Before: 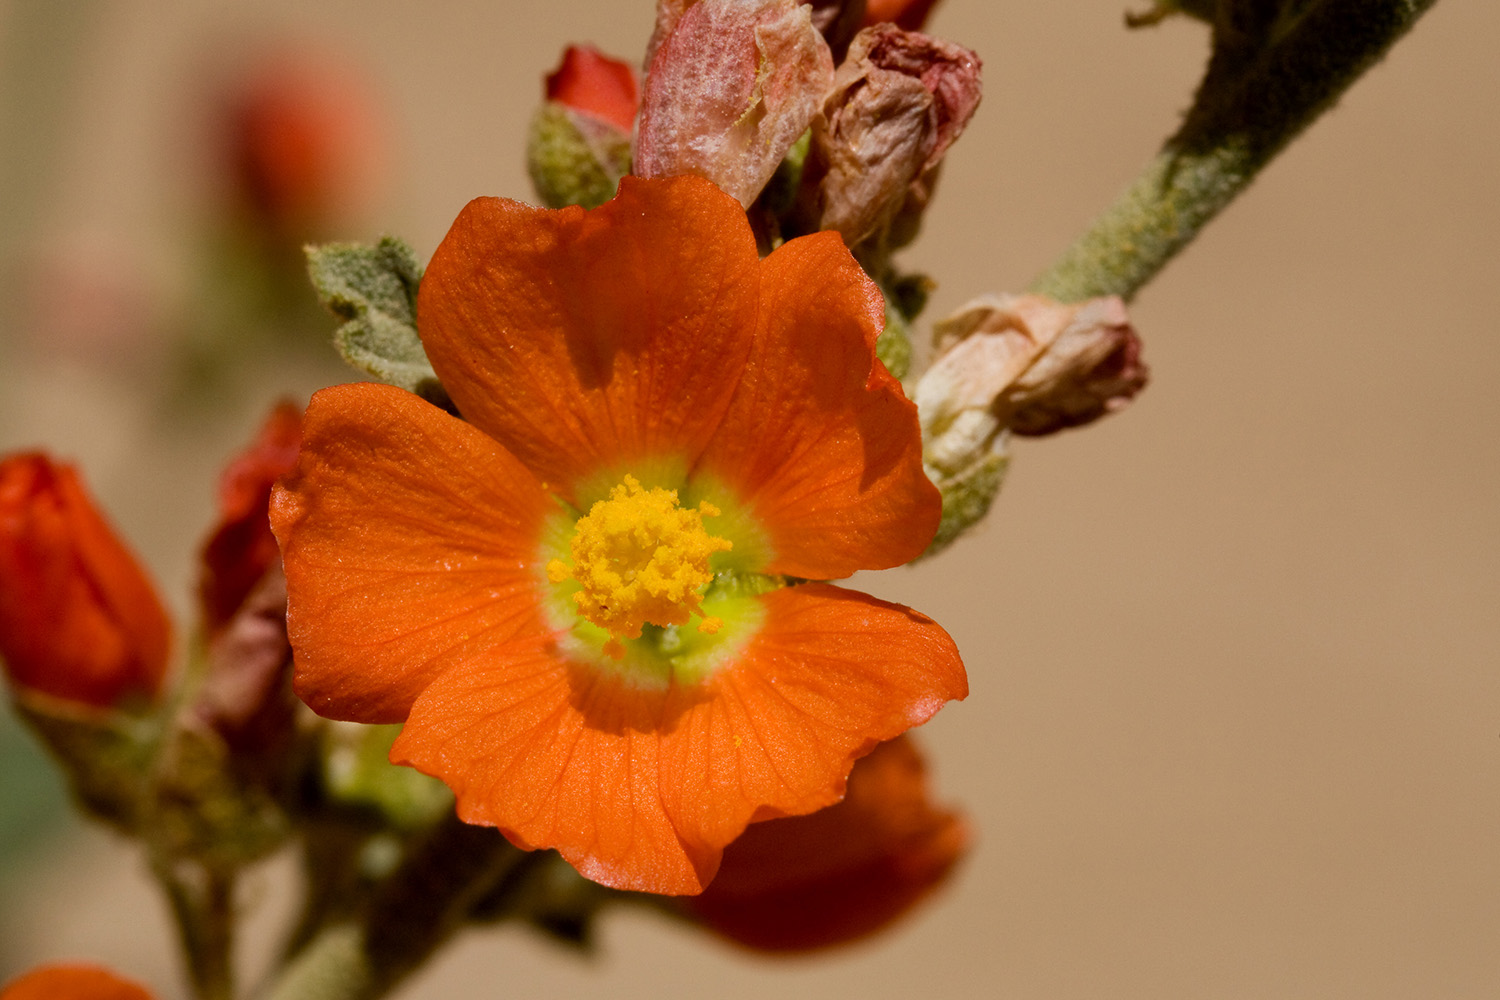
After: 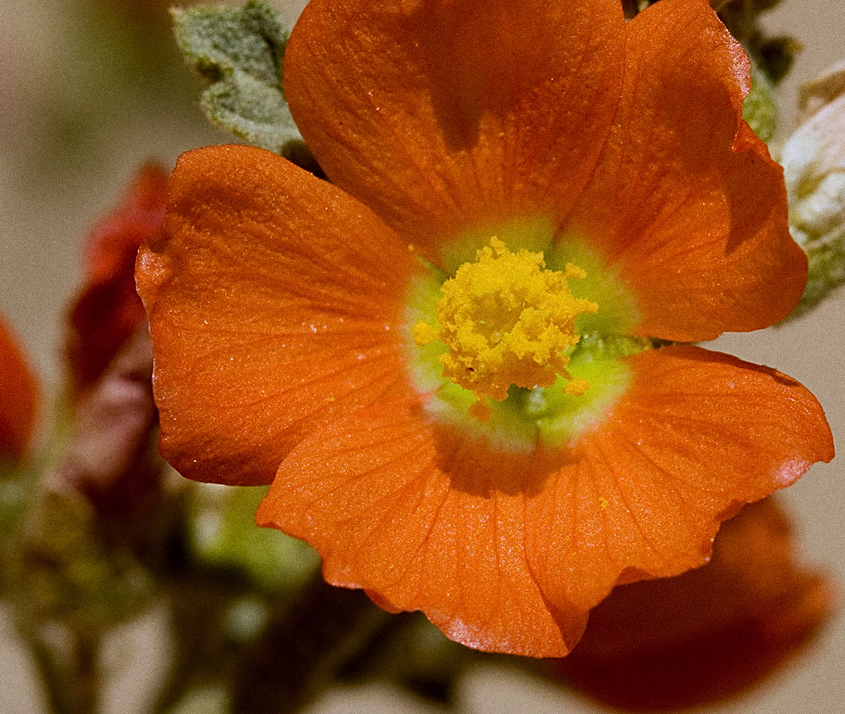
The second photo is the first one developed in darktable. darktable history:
grain: coarseness 0.09 ISO
crop: left 8.966%, top 23.852%, right 34.699%, bottom 4.703%
white balance: red 0.926, green 1.003, blue 1.133
sharpen: on, module defaults
